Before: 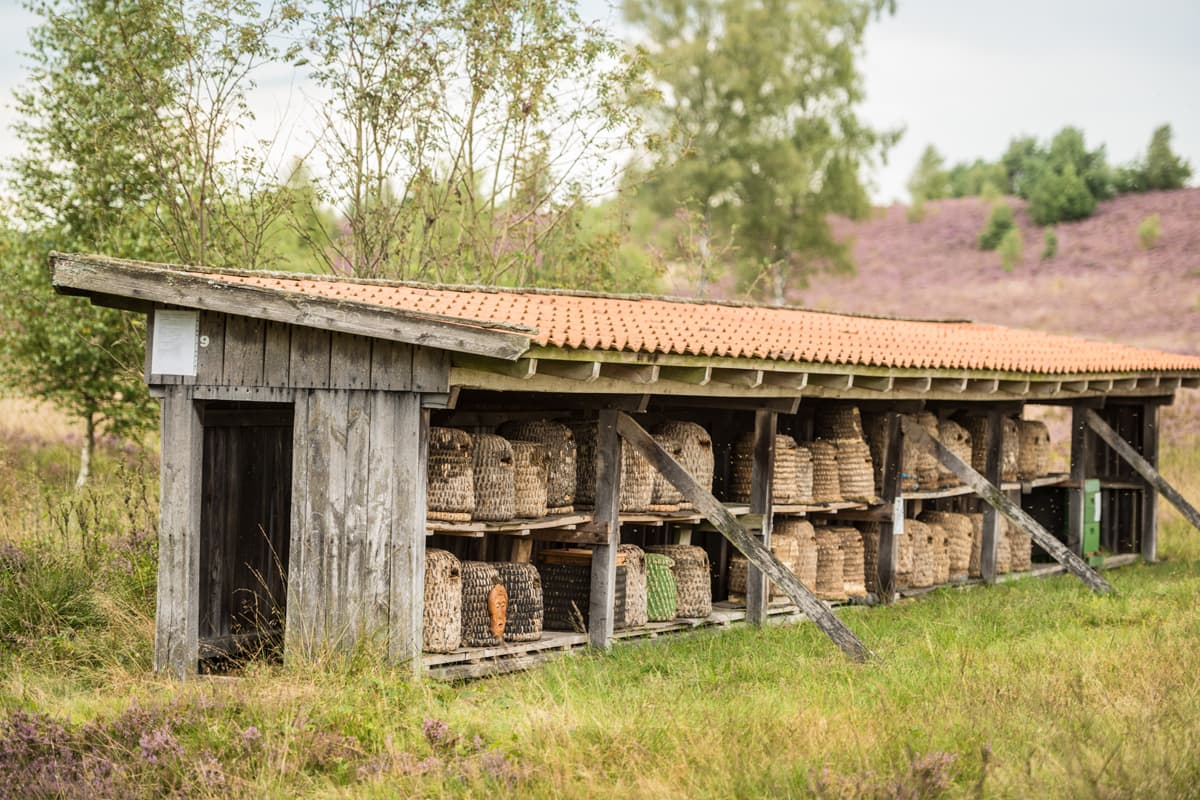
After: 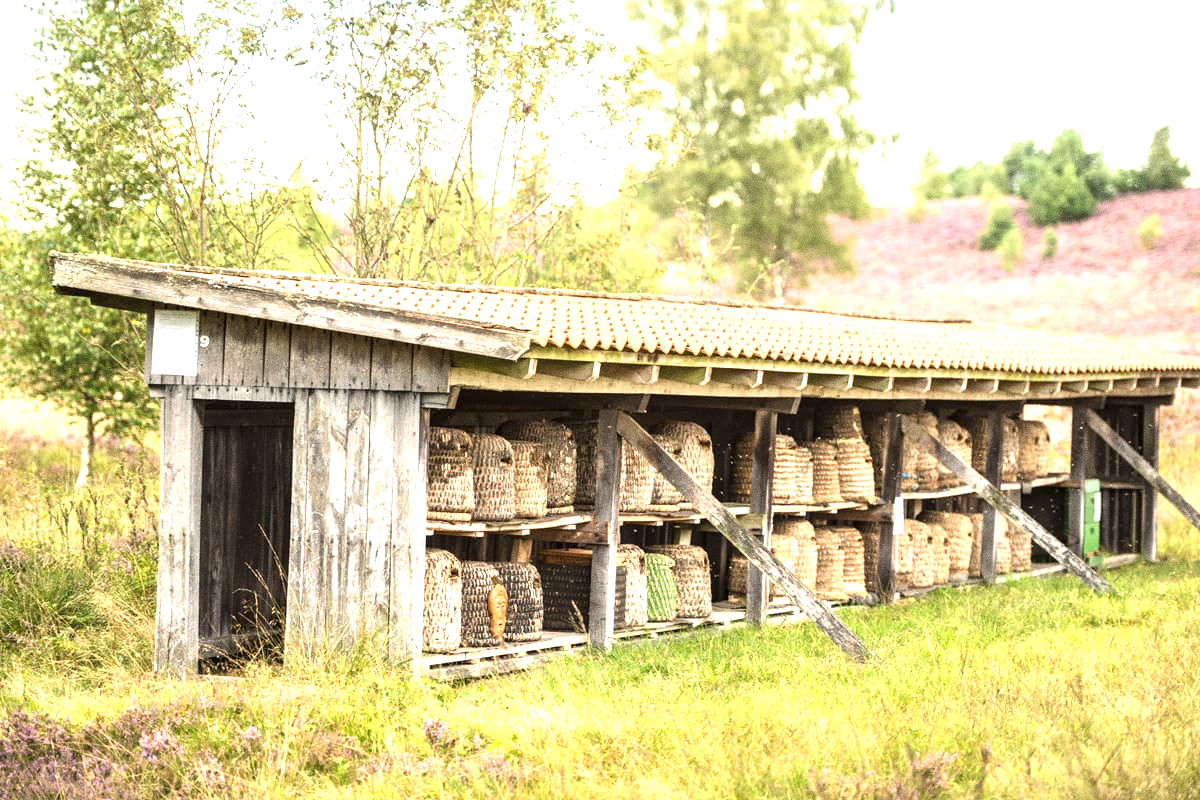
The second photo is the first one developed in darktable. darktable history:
exposure: black level correction 0, exposure 1.198 EV, compensate exposure bias true, compensate highlight preservation false
white balance: red 1, blue 1
grain: coarseness 0.09 ISO
